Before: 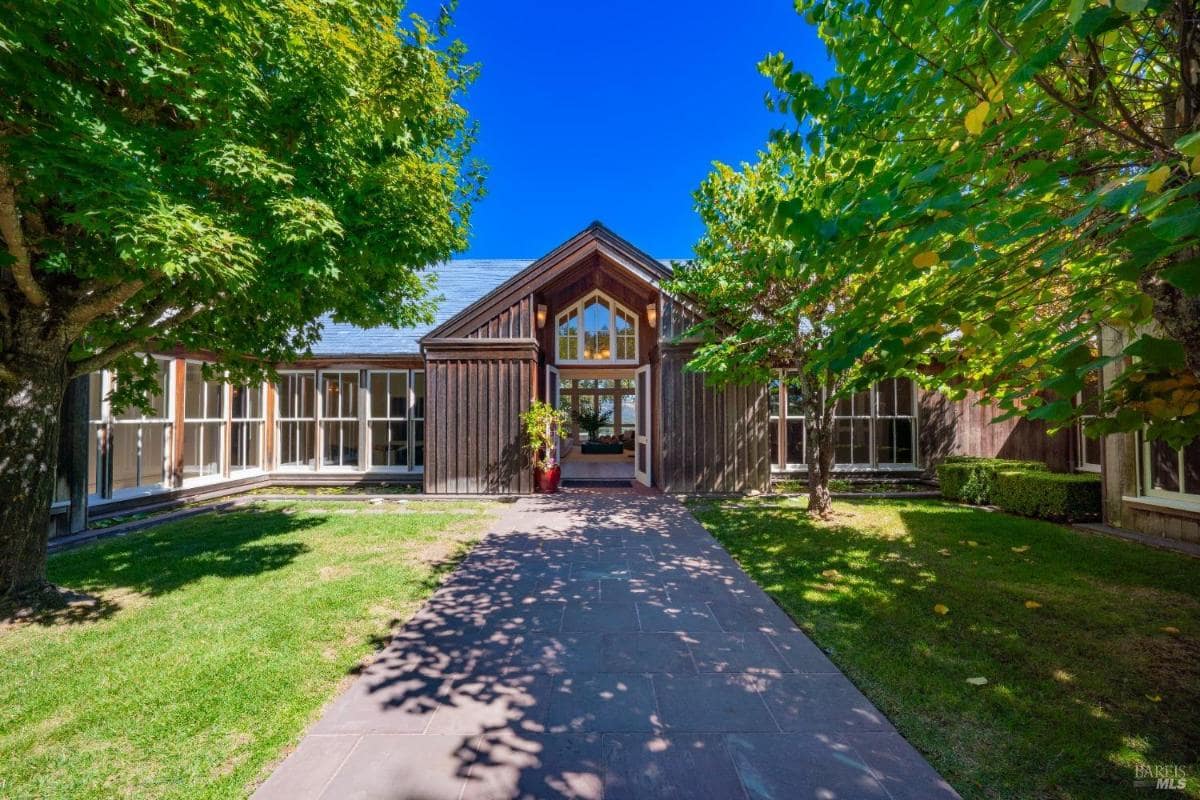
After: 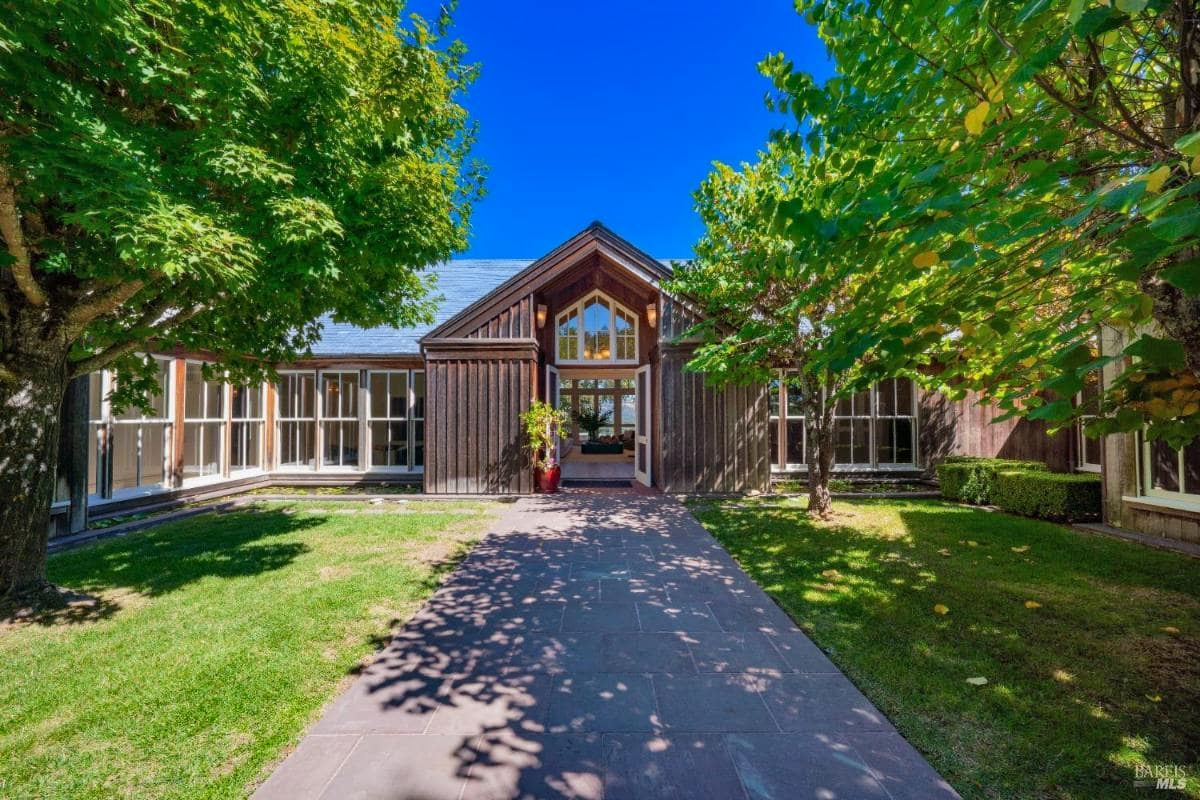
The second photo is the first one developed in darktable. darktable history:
shadows and highlights: shadows 43.59, white point adjustment -1.57, soften with gaussian
